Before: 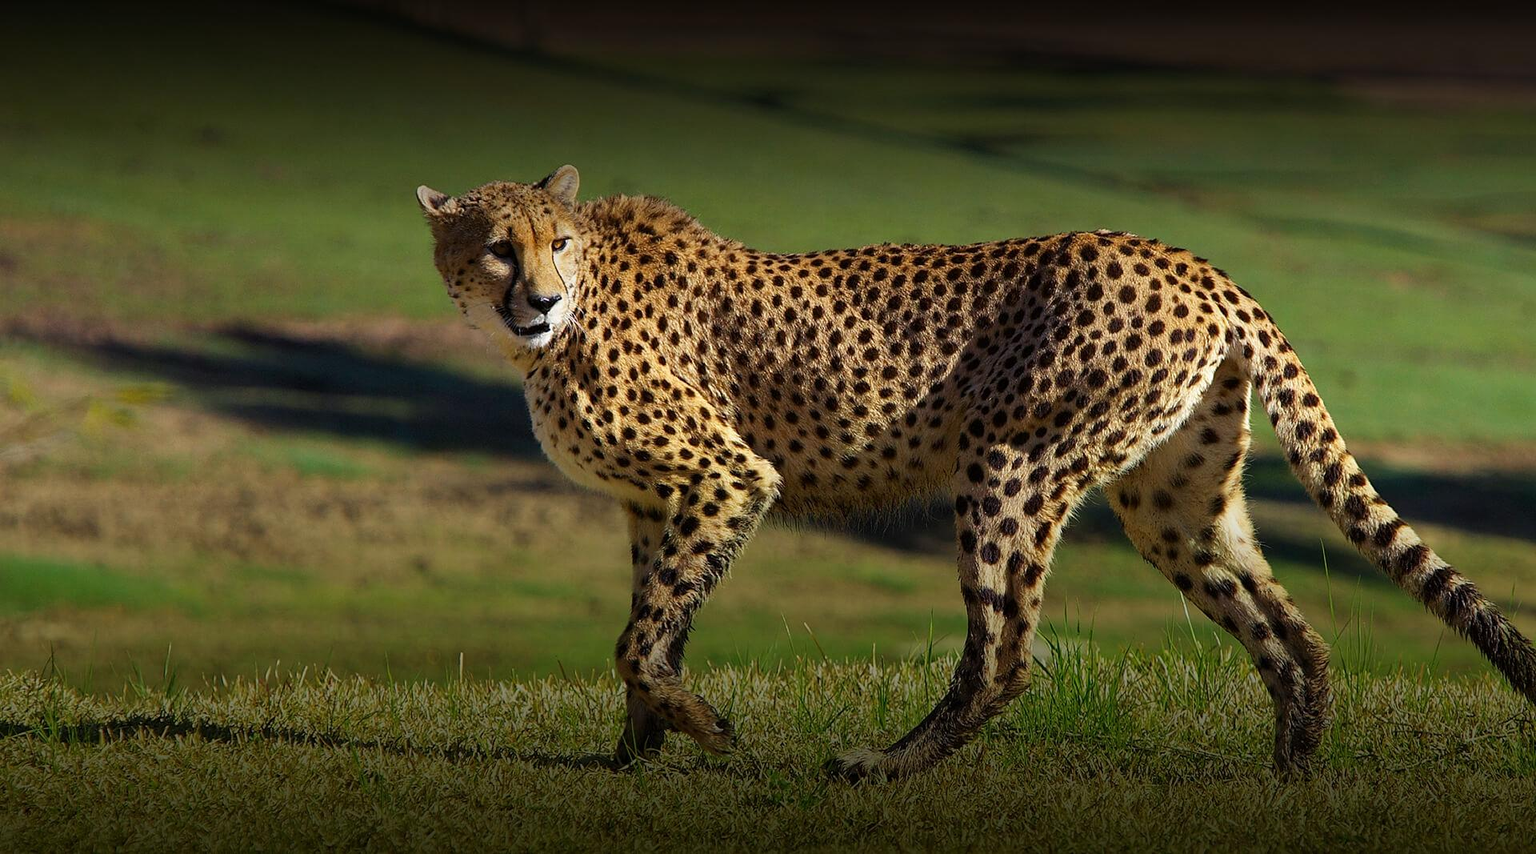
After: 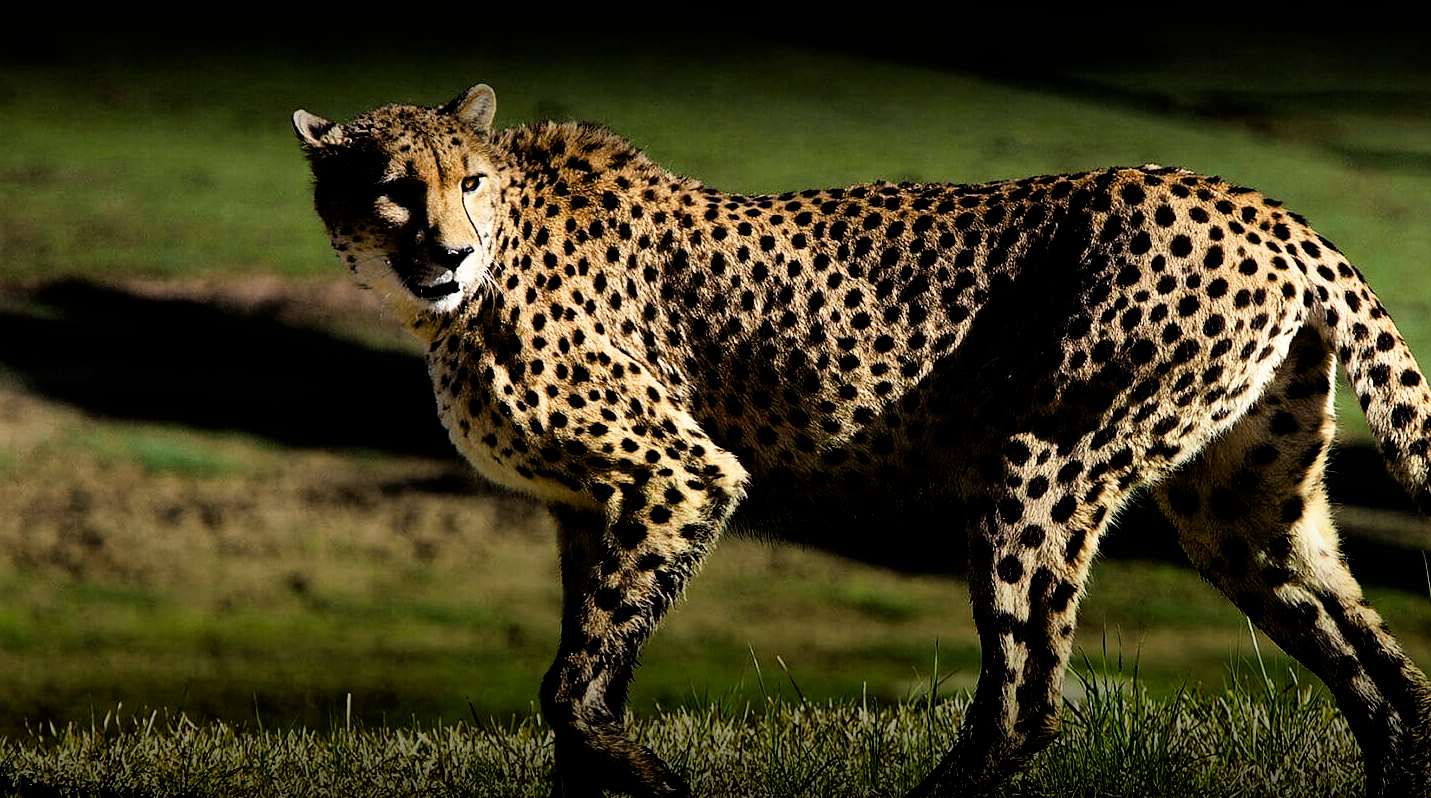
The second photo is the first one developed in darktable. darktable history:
filmic rgb: black relative exposure -3.74 EV, white relative exposure 2.39 EV, threshold 6 EV, dynamic range scaling -49.86%, hardness 3.46, latitude 30.33%, contrast 1.796, enable highlight reconstruction true
haze removal: strength -0.036, compatibility mode true
crop and rotate: left 11.904%, top 11.454%, right 13.549%, bottom 13.726%
exposure: black level correction 0.014, compensate highlight preservation false
